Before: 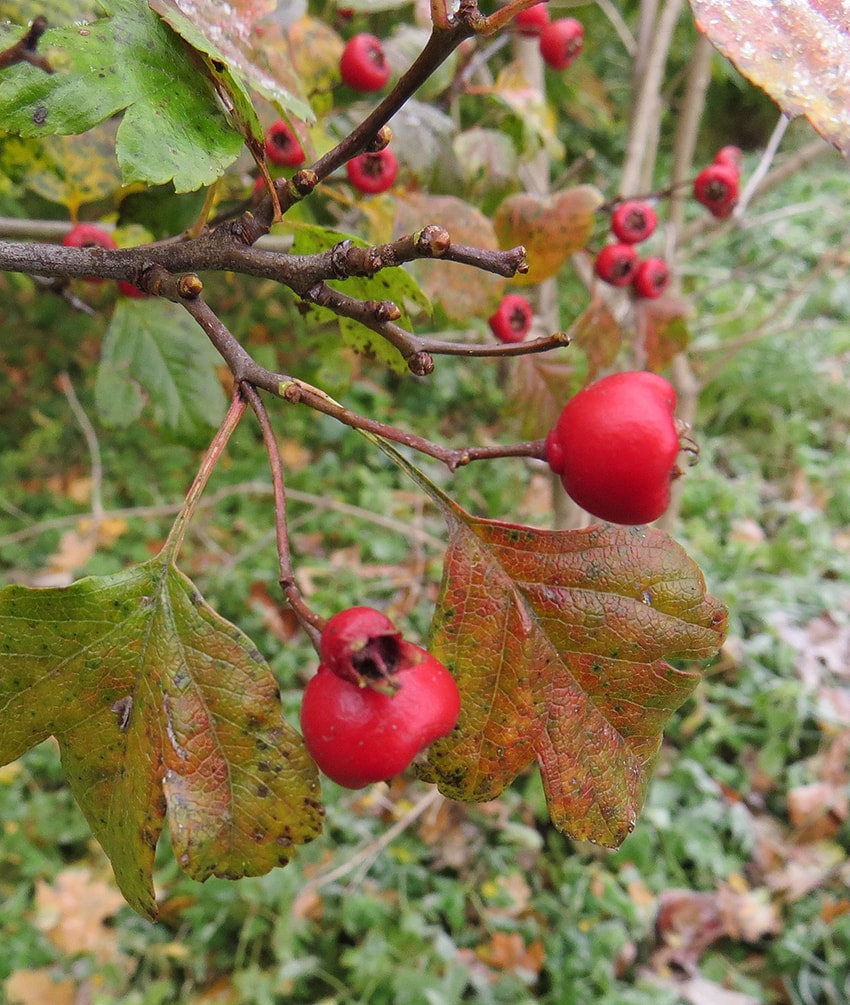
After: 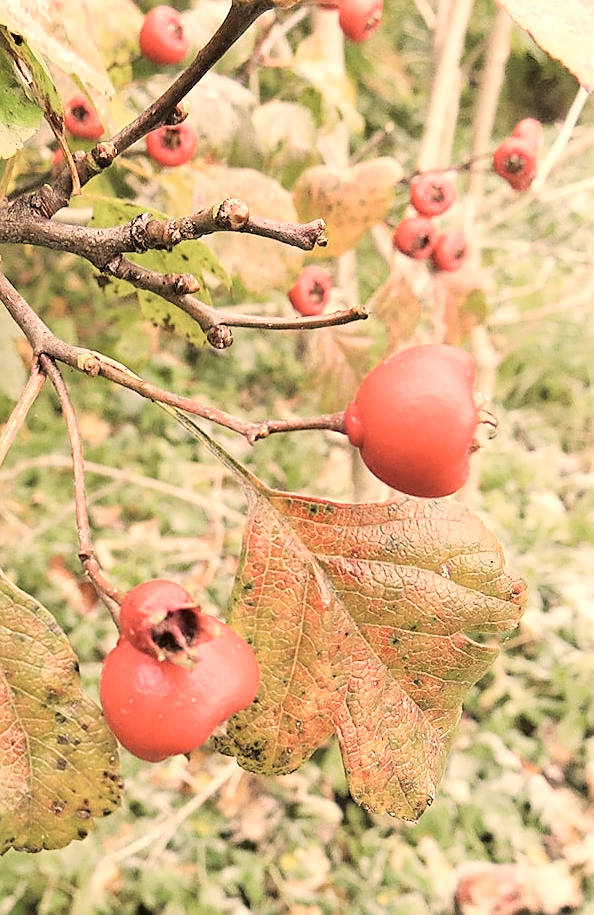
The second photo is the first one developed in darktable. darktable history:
color correction: highlights a* 18.22, highlights b* 34.88, shadows a* 1.1, shadows b* 6.43, saturation 1.03
color zones: curves: ch0 [(0, 0.559) (0.153, 0.551) (0.229, 0.5) (0.429, 0.5) (0.571, 0.5) (0.714, 0.5) (0.857, 0.5) (1, 0.559)]; ch1 [(0, 0.417) (0.112, 0.336) (0.213, 0.26) (0.429, 0.34) (0.571, 0.35) (0.683, 0.331) (0.857, 0.344) (1, 0.417)]
crop and rotate: left 23.724%, top 2.764%, right 6.362%, bottom 6.113%
shadows and highlights: shadows -29.02, highlights 29.78
sharpen: on, module defaults
exposure: black level correction 0, exposure 1.62 EV, compensate highlight preservation false
filmic rgb: black relative exposure -7.65 EV, white relative exposure 4.56 EV, threshold 5.97 EV, hardness 3.61, contrast 0.999, enable highlight reconstruction true
